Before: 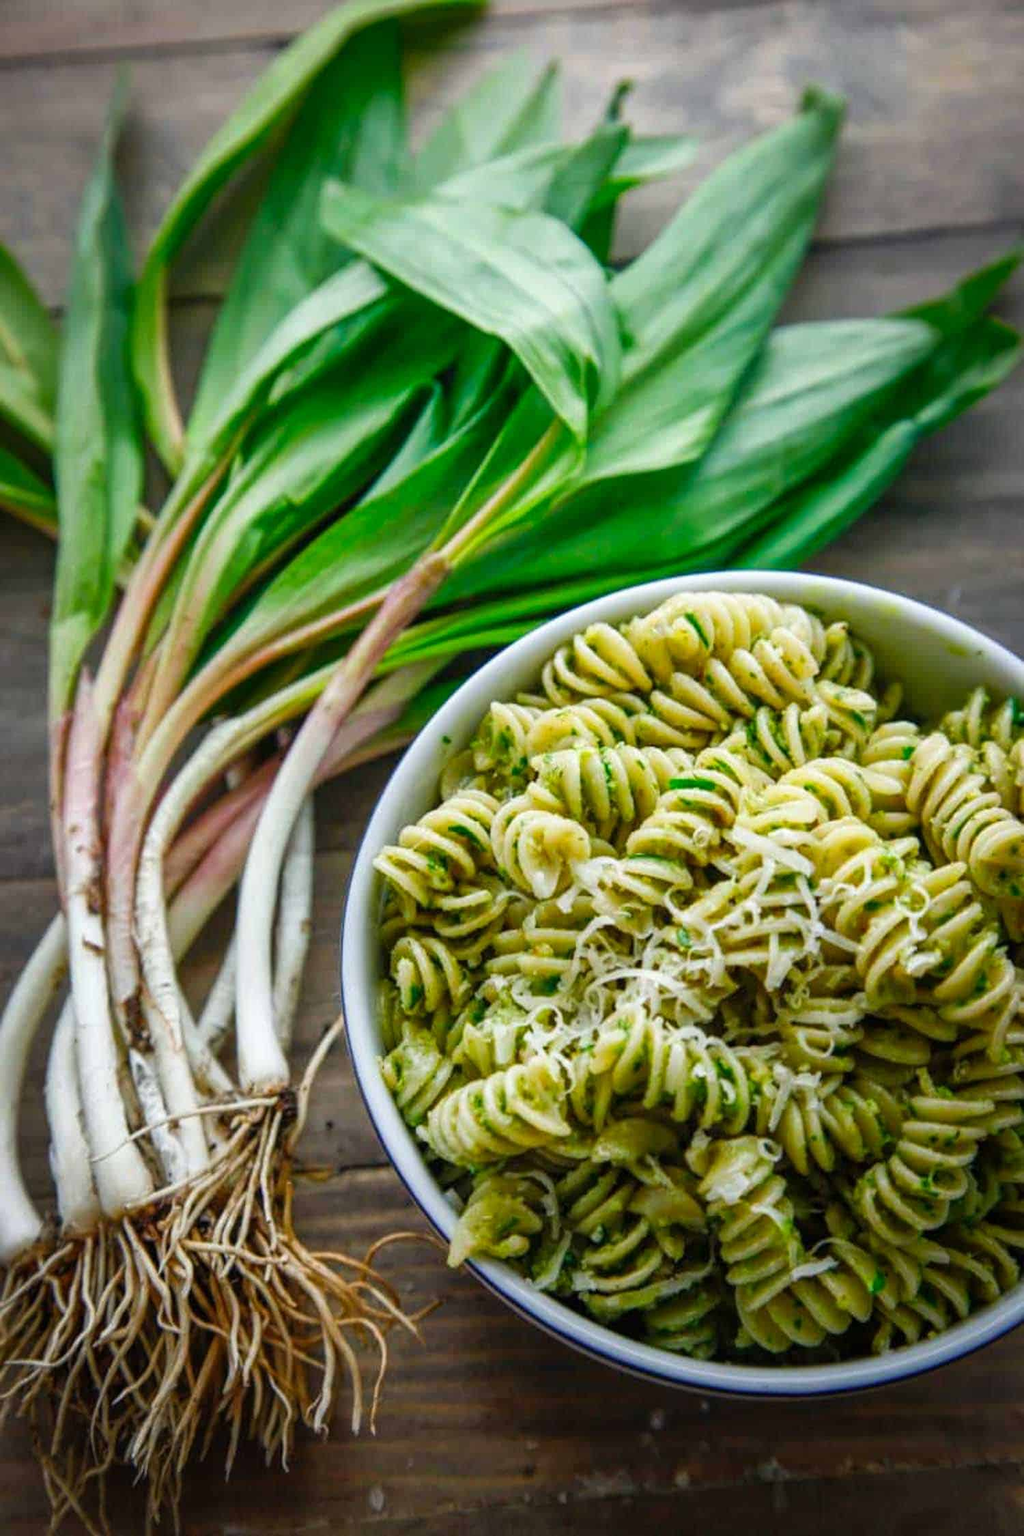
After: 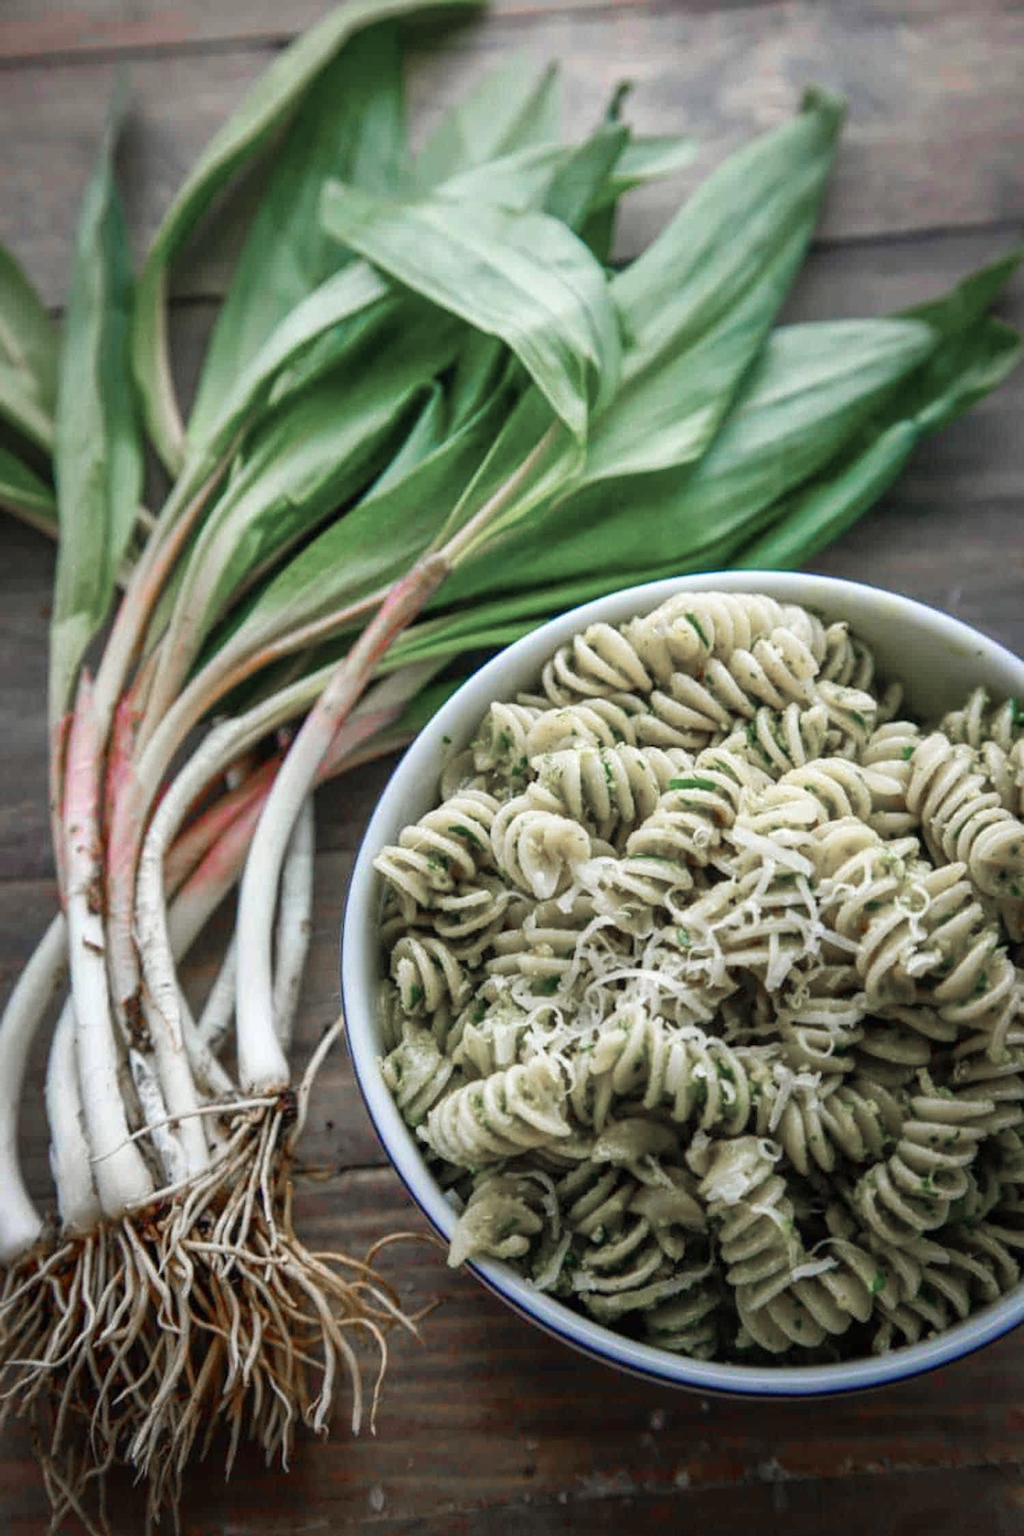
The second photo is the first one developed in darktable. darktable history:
color zones: curves: ch1 [(0, 0.708) (0.088, 0.648) (0.245, 0.187) (0.429, 0.326) (0.571, 0.498) (0.714, 0.5) (0.857, 0.5) (1, 0.708)]
